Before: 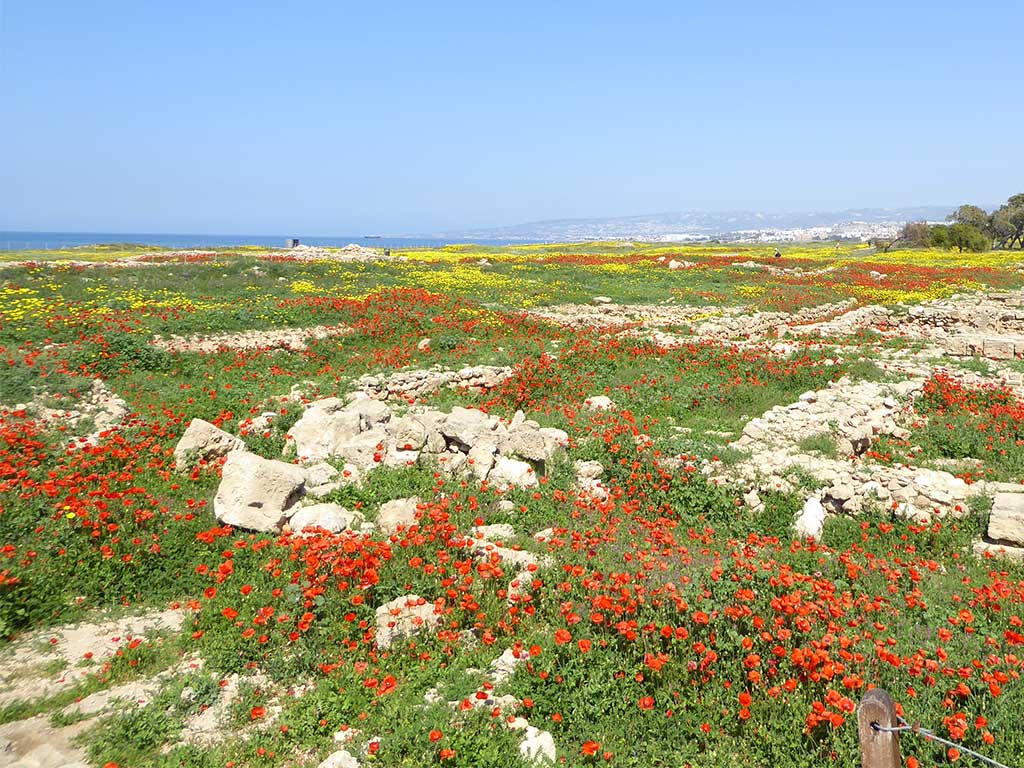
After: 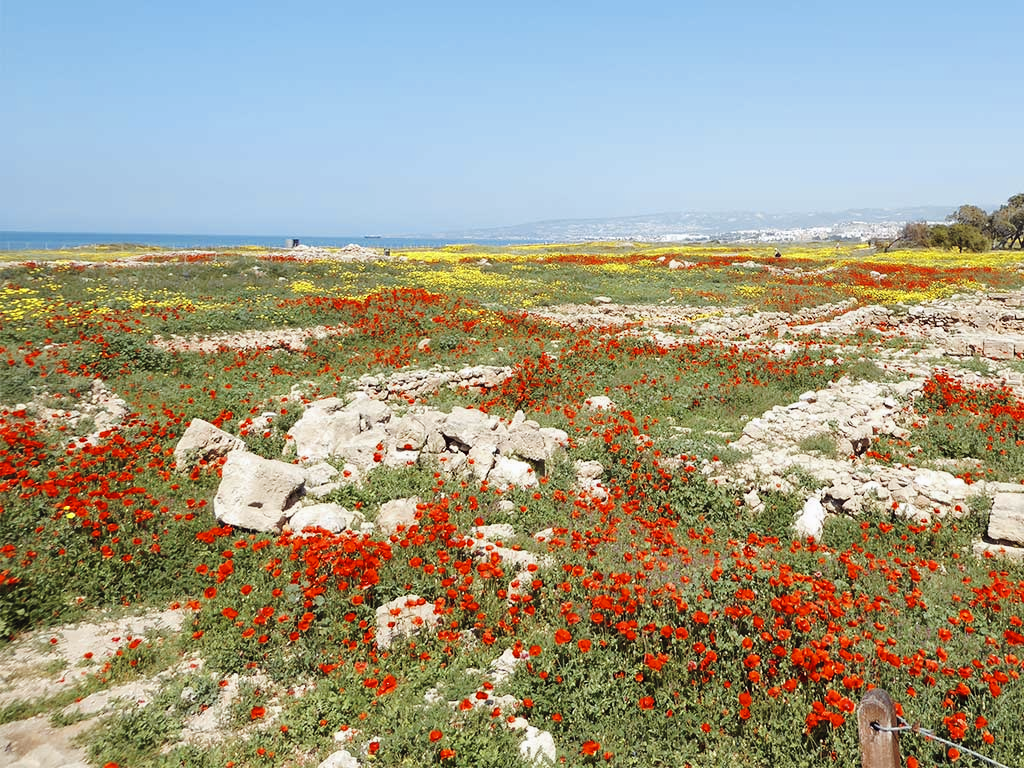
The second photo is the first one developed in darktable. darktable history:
tone curve: curves: ch0 [(0, 0) (0.003, 0.002) (0.011, 0.009) (0.025, 0.02) (0.044, 0.034) (0.069, 0.046) (0.1, 0.062) (0.136, 0.083) (0.177, 0.119) (0.224, 0.162) (0.277, 0.216) (0.335, 0.282) (0.399, 0.365) (0.468, 0.457) (0.543, 0.541) (0.623, 0.624) (0.709, 0.713) (0.801, 0.797) (0.898, 0.889) (1, 1)], preserve colors none
color look up table: target L [97.04, 96.16, 95.67, 93.8, 91.35, 78.98, 77.33, 69.03, 70.46, 47, 20.47, 200.19, 84.77, 56.02, 60.28, 50.94, 50.98, 50.1, 45.19, 42.02, 37.65, 29.9, 26.87, 7.661, 84.15, 68.58, 70.7, 53.39, 50.3, 46.37, 49.23, 47.74, 50.5, 40.78, 42.84, 32.45, 38.42, 23.54, 18.41, 23.41, 11.94, 14.92, 1.023, 92.56, 92.88, 70.38, 62.44, 47.31, 27.94], target a [-2.989, -11.72, -10.65, -20.51, -29.76, -32.54, -31.53, -1.834, -30.44, -16.04, -9.712, 0, 11.17, 64.32, 35.73, 65.83, 54.03, 64.31, 12.64, 52.22, 33.68, 6.941, 39.53, 28.54, 15.95, 44.45, 9.253, 67.1, 60.48, 63.26, 31.4, 37.1, -0.983, 51.54, 12.36, 51.73, 9.388, 44.48, 31.05, 7.57, 28.14, 29.22, 4.279, -19.16, -6.187, -25.27, -4.865, -8.464, -8.936], target b [14.17, 15.24, 87.27, 38.14, 4.819, 50.99, 24.03, 21.64, 0.767, 28.01, 18.02, 0, 59.37, 54.58, 18.3, 29.19, 52.89, 55.32, 37.6, 50.53, 39.94, 3.295, 40.84, 11.36, -1.038, -22.18, -26.79, -34.15, -1.385, -20.88, -40.41, -7.357, -55.59, 20, -63.83, -67, -27.75, -51.25, 4.339, -32.08, -32.32, -48.32, -18.62, -8.234, -6.92, -31.66, -2.812, -35.26, -12.22], num patches 49
